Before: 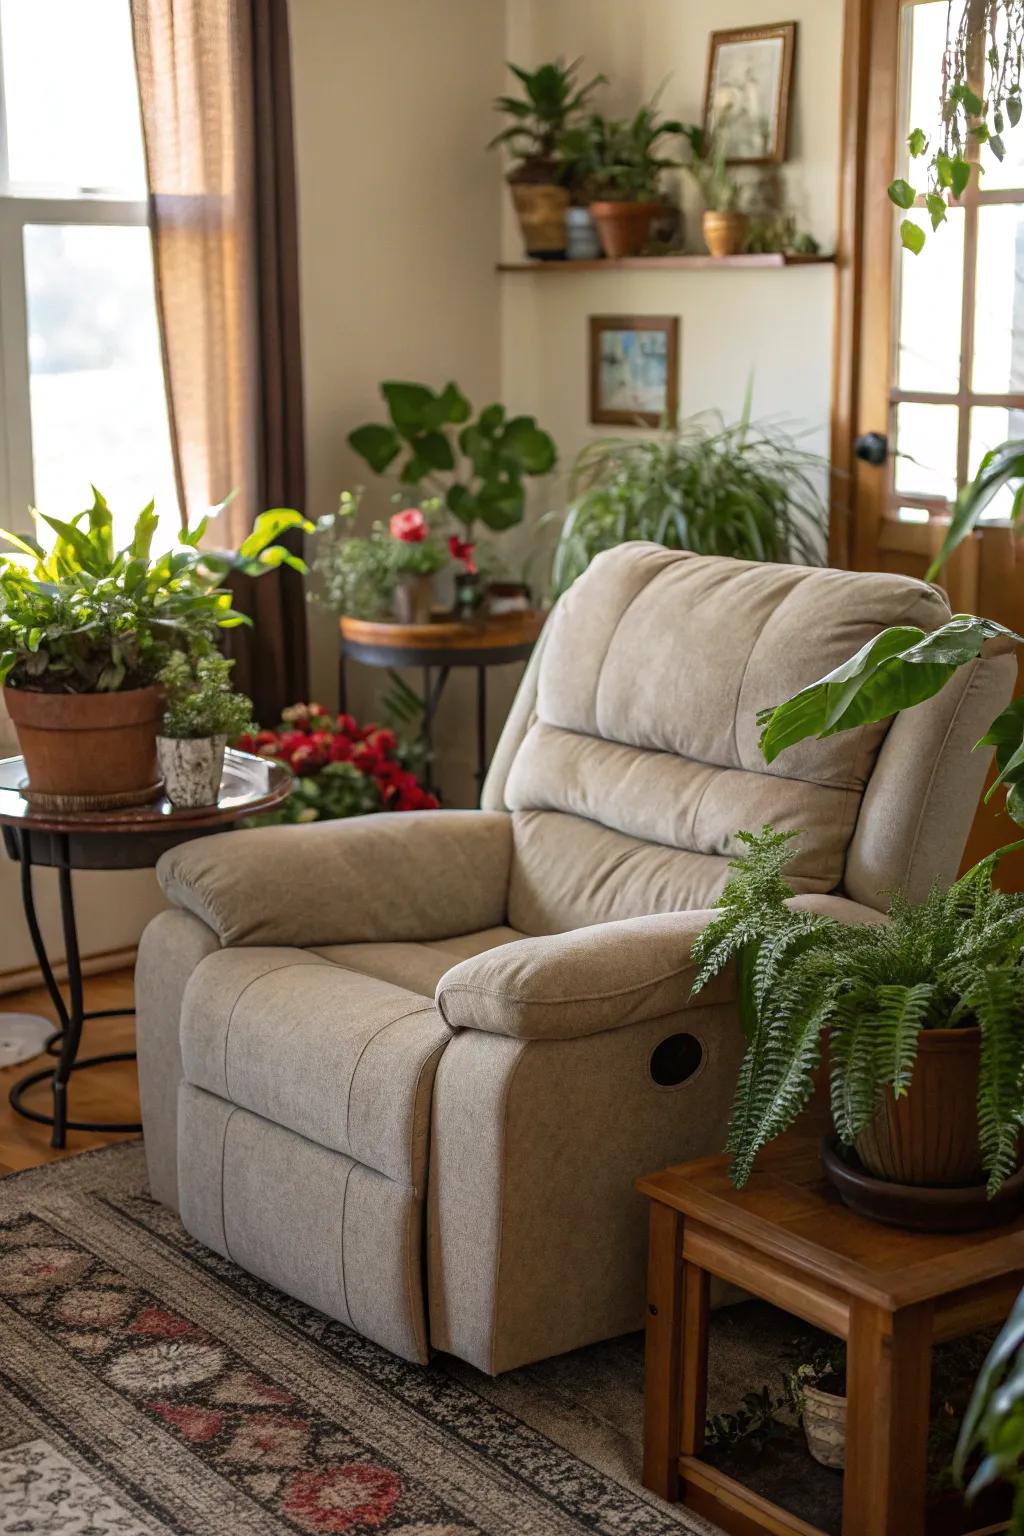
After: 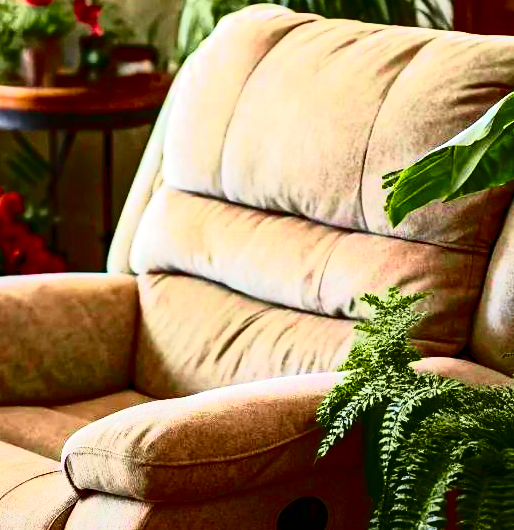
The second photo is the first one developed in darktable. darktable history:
crop: left 36.566%, top 34.977%, right 13.217%, bottom 30.508%
levels: white 99.89%
haze removal: compatibility mode true, adaptive false
tone curve: curves: ch0 [(0, 0) (0.046, 0.031) (0.163, 0.114) (0.391, 0.432) (0.488, 0.561) (0.695, 0.839) (0.785, 0.904) (1, 0.965)]; ch1 [(0, 0) (0.248, 0.252) (0.427, 0.412) (0.482, 0.462) (0.499, 0.497) (0.518, 0.52) (0.535, 0.577) (0.585, 0.623) (0.679, 0.743) (0.788, 0.809) (1, 1)]; ch2 [(0, 0) (0.313, 0.262) (0.427, 0.417) (0.473, 0.47) (0.503, 0.503) (0.523, 0.515) (0.557, 0.596) (0.598, 0.646) (0.708, 0.771) (1, 1)], color space Lab, independent channels, preserve colors none
contrast brightness saturation: contrast 0.191, brightness -0.243, saturation 0.114
exposure: exposure 0.778 EV, compensate highlight preservation false
